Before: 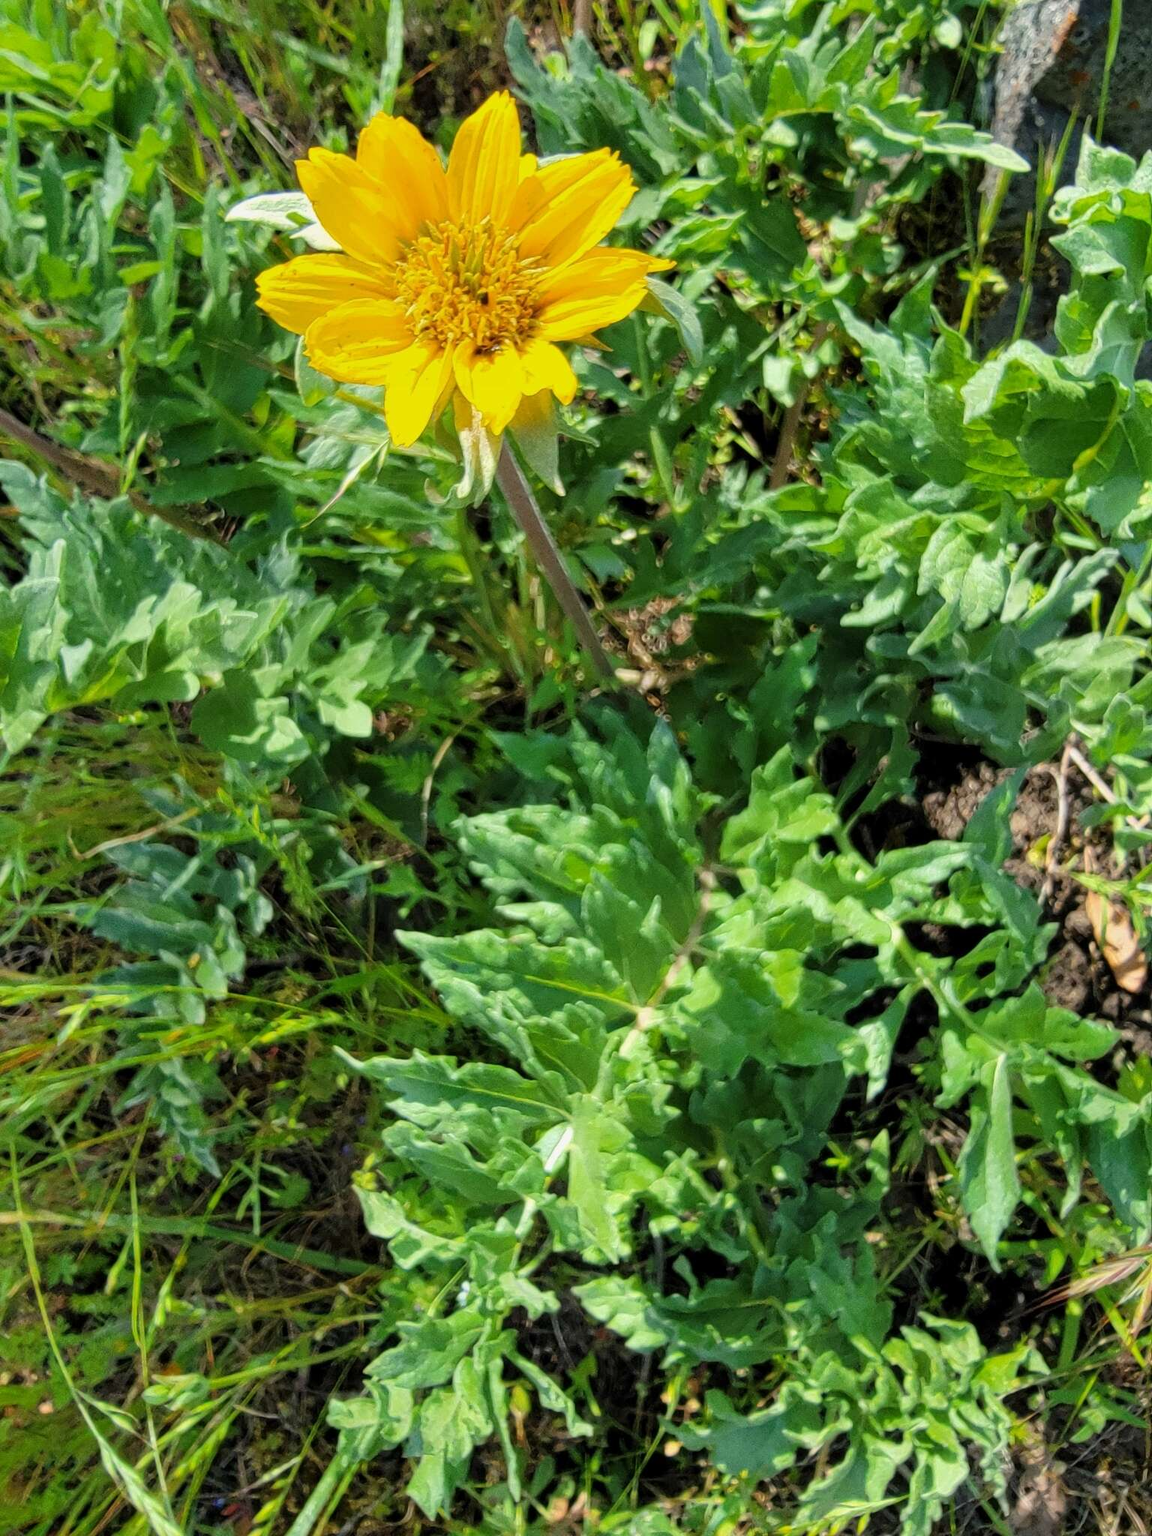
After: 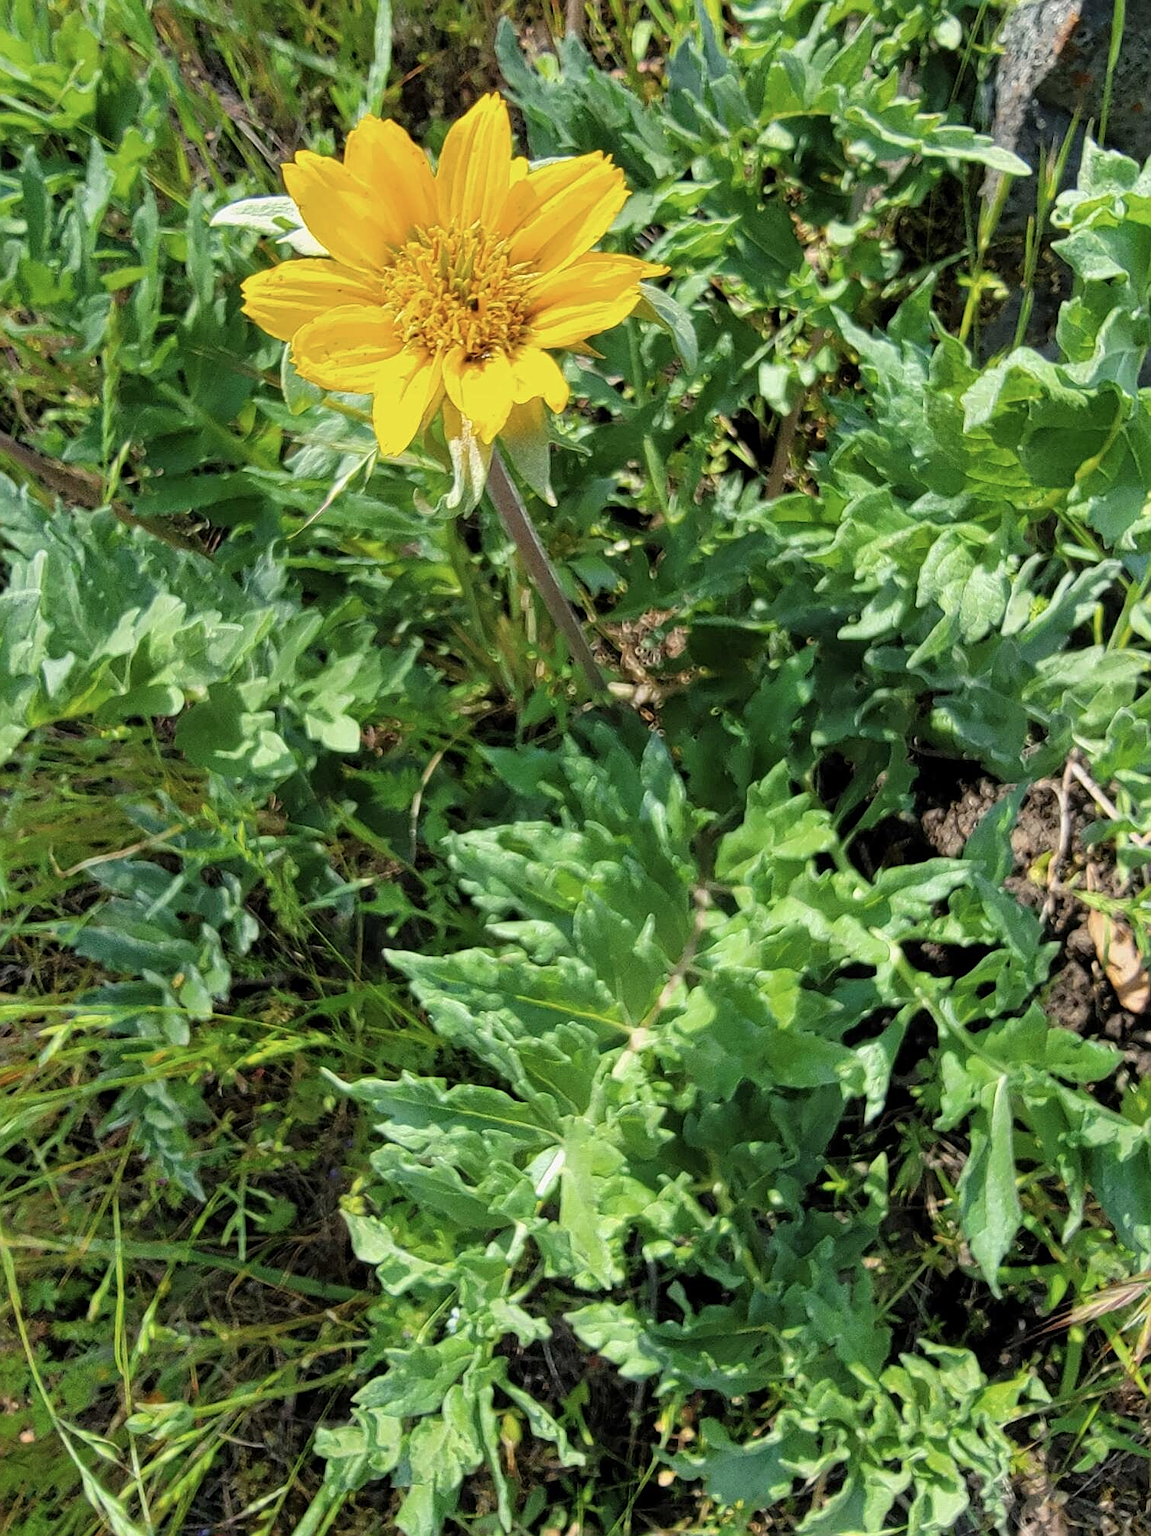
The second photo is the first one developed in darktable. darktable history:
color correction: highlights b* 0.001, saturation 0.854
crop: left 1.732%, right 0.27%, bottom 1.957%
sharpen: on, module defaults
